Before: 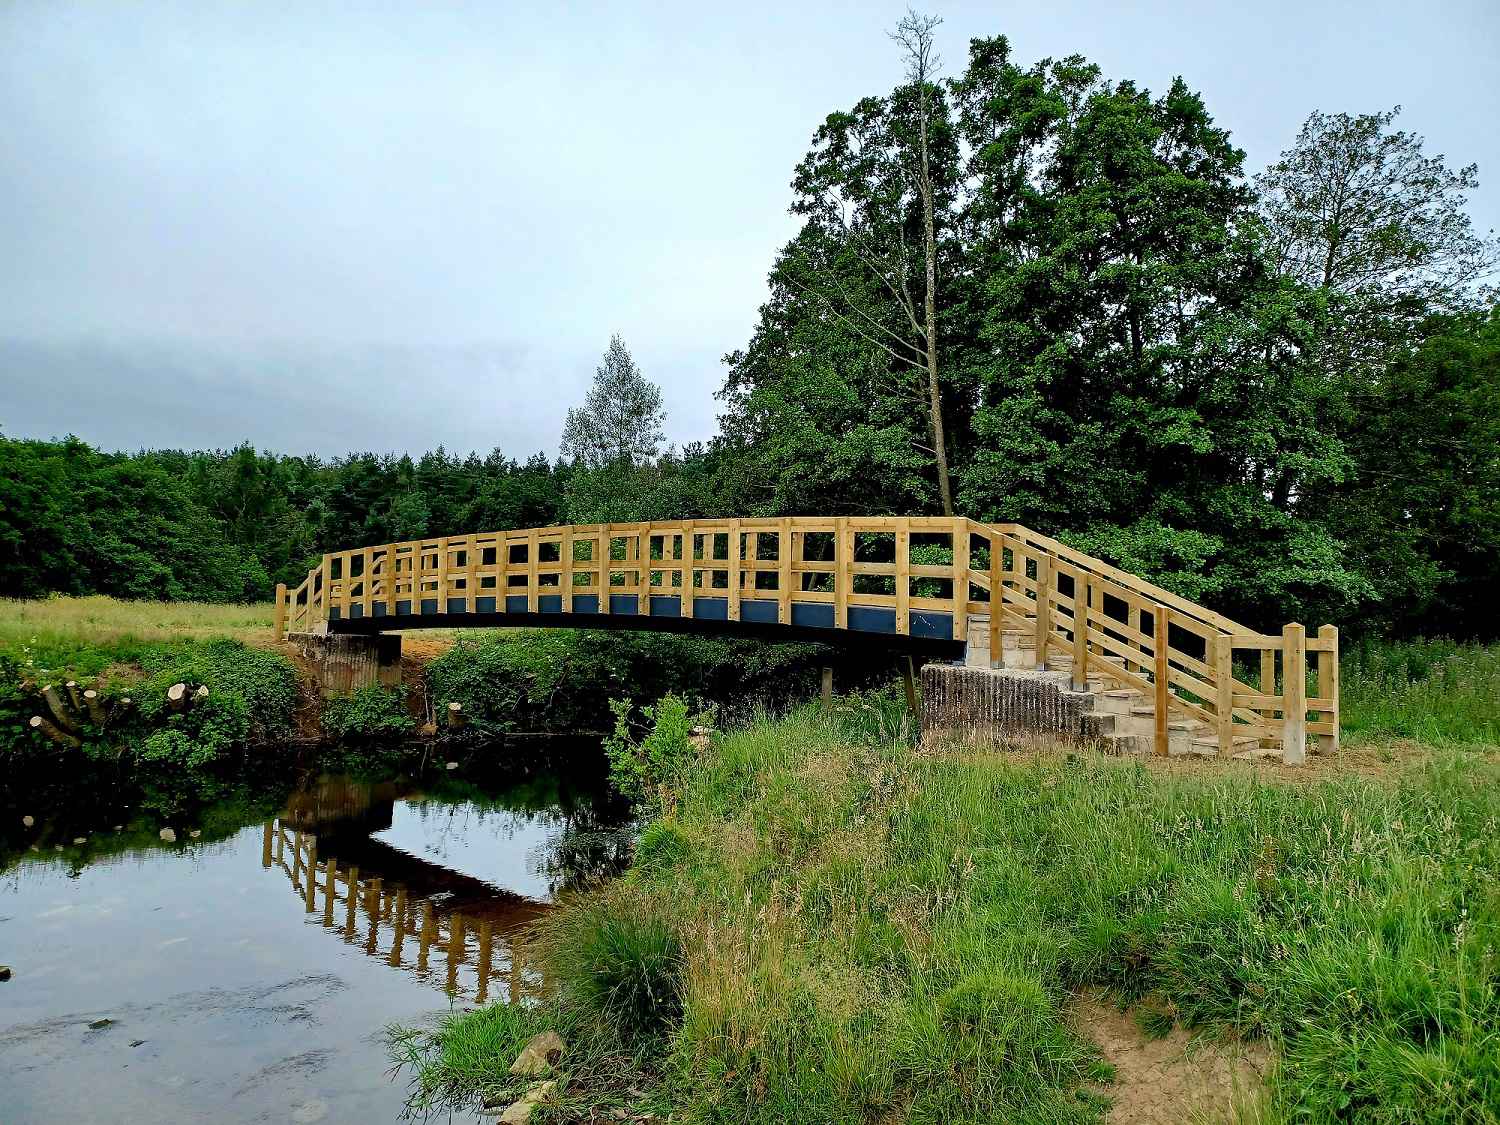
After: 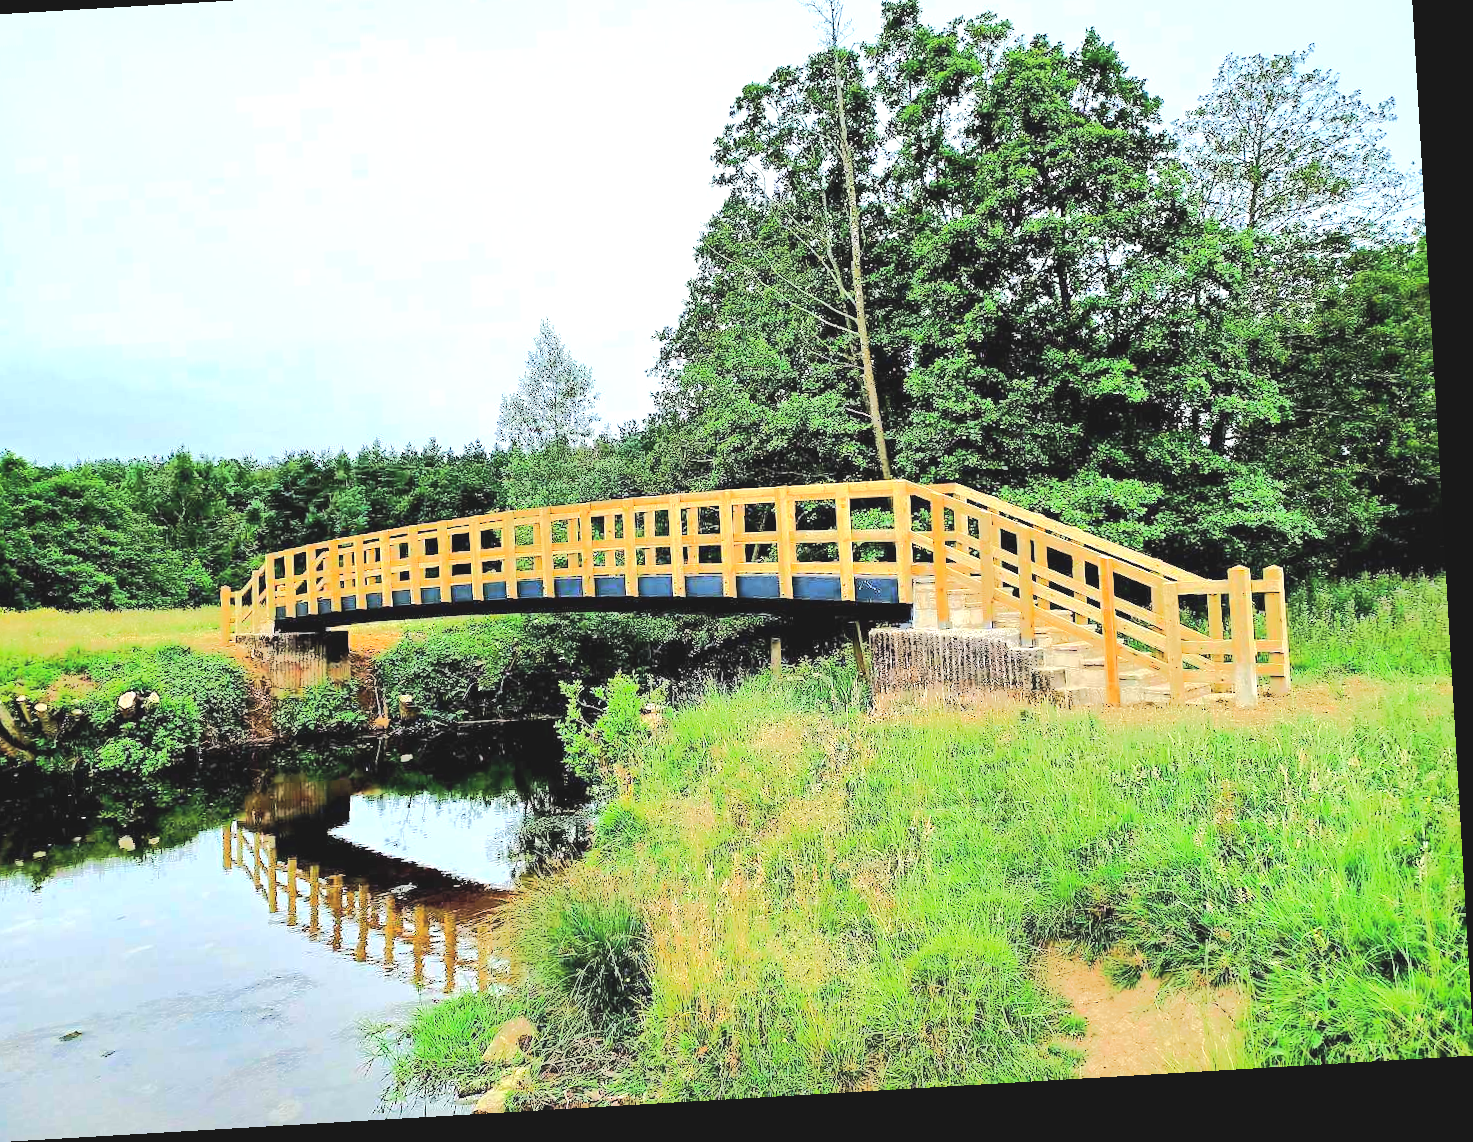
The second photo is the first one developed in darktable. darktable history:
crop and rotate: angle 3.36°, left 5.74%, top 5.699%
contrast brightness saturation: contrast 0.101, brightness 0.308, saturation 0.144
exposure: black level correction -0.002, exposure 0.712 EV, compensate highlight preservation false
tone equalizer: -8 EV -0.508 EV, -7 EV -0.315 EV, -6 EV -0.083 EV, -5 EV 0.427 EV, -4 EV 0.963 EV, -3 EV 0.819 EV, -2 EV -0.009 EV, -1 EV 0.124 EV, +0 EV -0.029 EV, edges refinement/feathering 500, mask exposure compensation -1.57 EV, preserve details no
